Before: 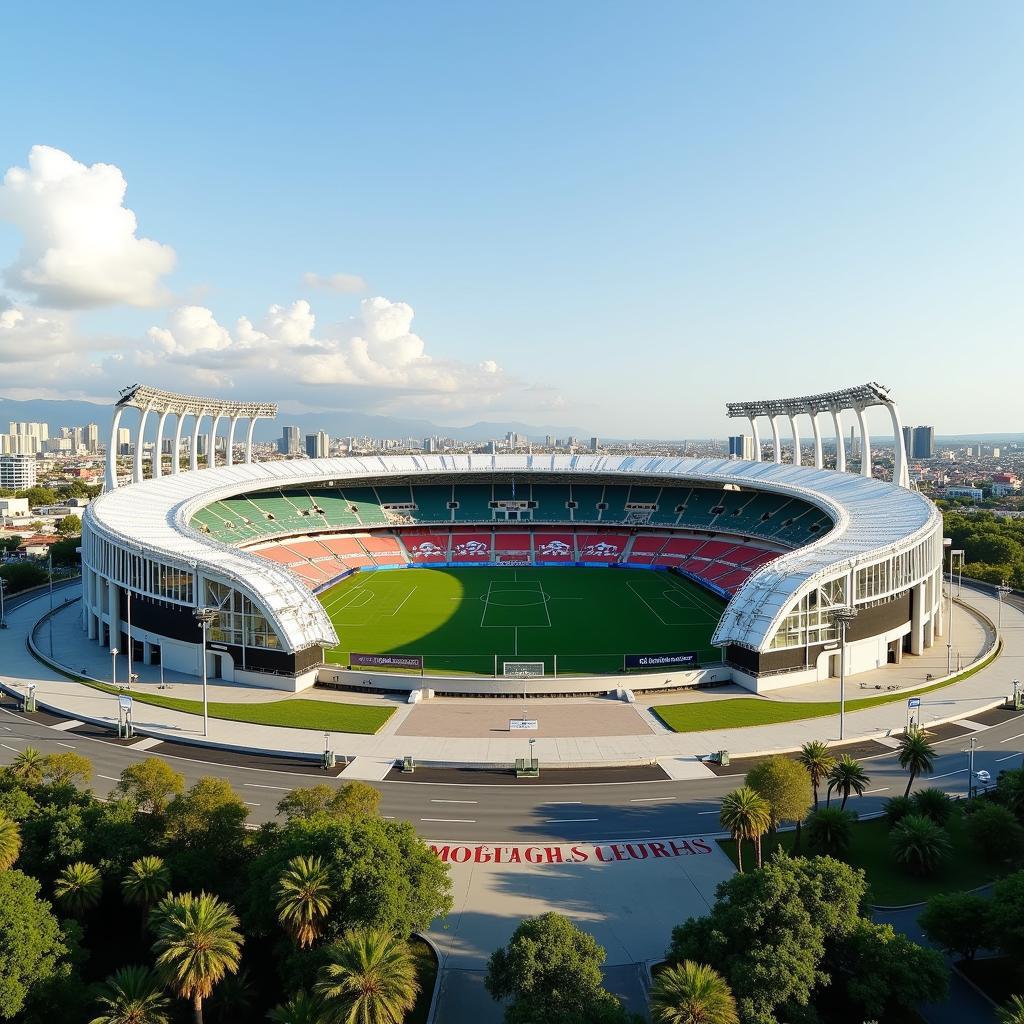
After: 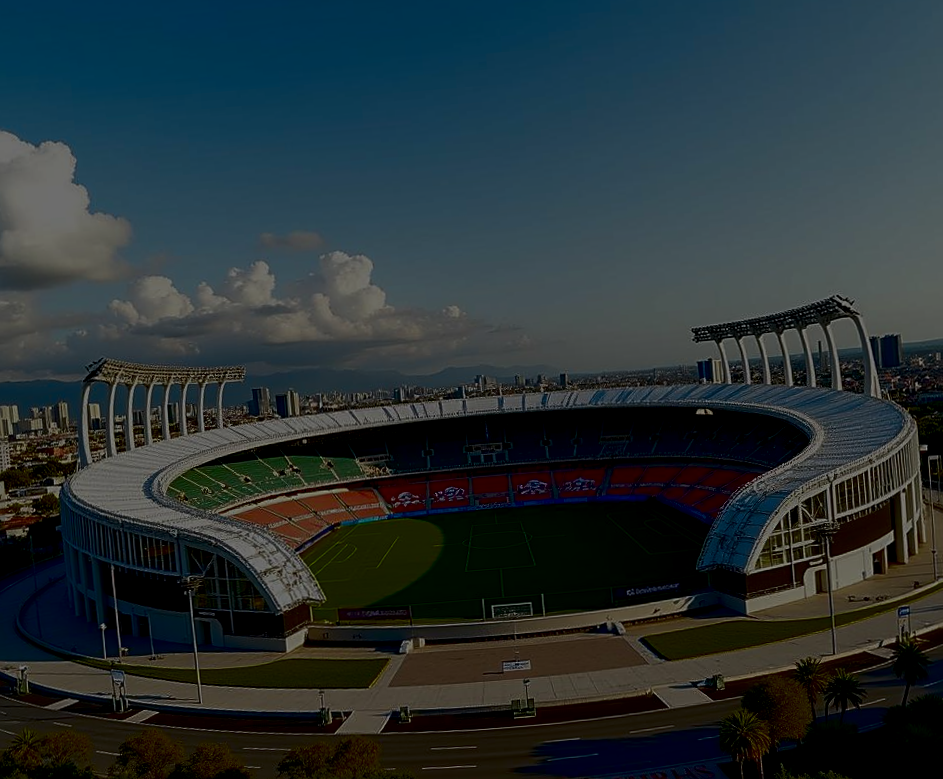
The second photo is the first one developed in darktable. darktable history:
rotate and perspective: rotation -4.57°, crop left 0.054, crop right 0.944, crop top 0.087, crop bottom 0.914
white balance: emerald 1
exposure: exposure -1.468 EV, compensate highlight preservation false
crop and rotate: angle 0.2°, left 0.275%, right 3.127%, bottom 14.18%
sharpen: on, module defaults
local contrast: on, module defaults
contrast brightness saturation: contrast 0.09, brightness -0.59, saturation 0.17
